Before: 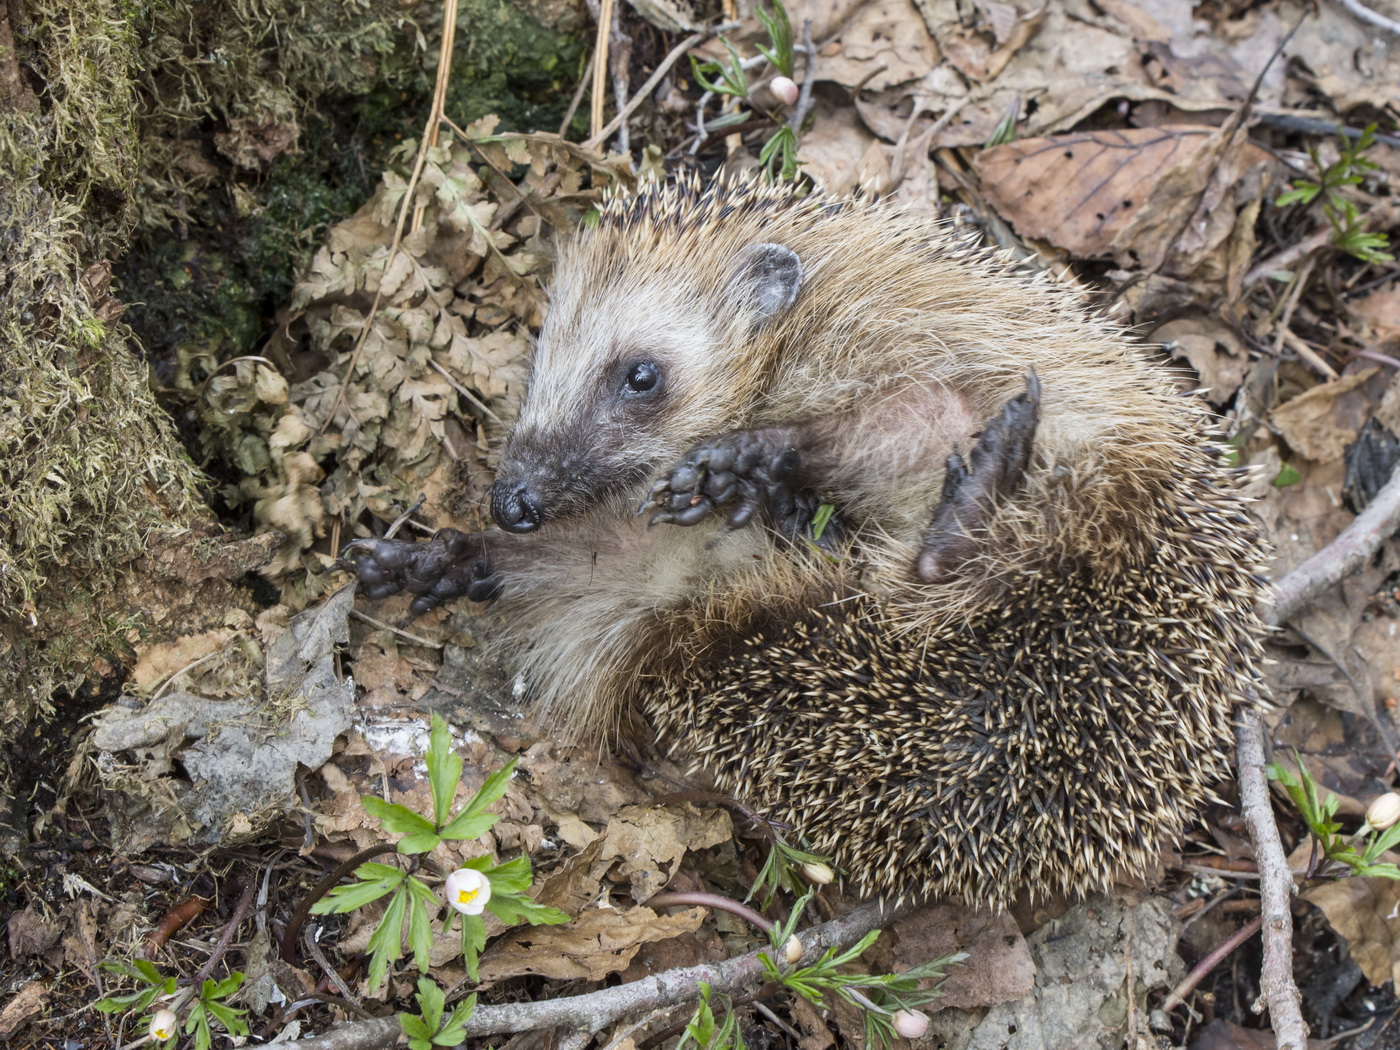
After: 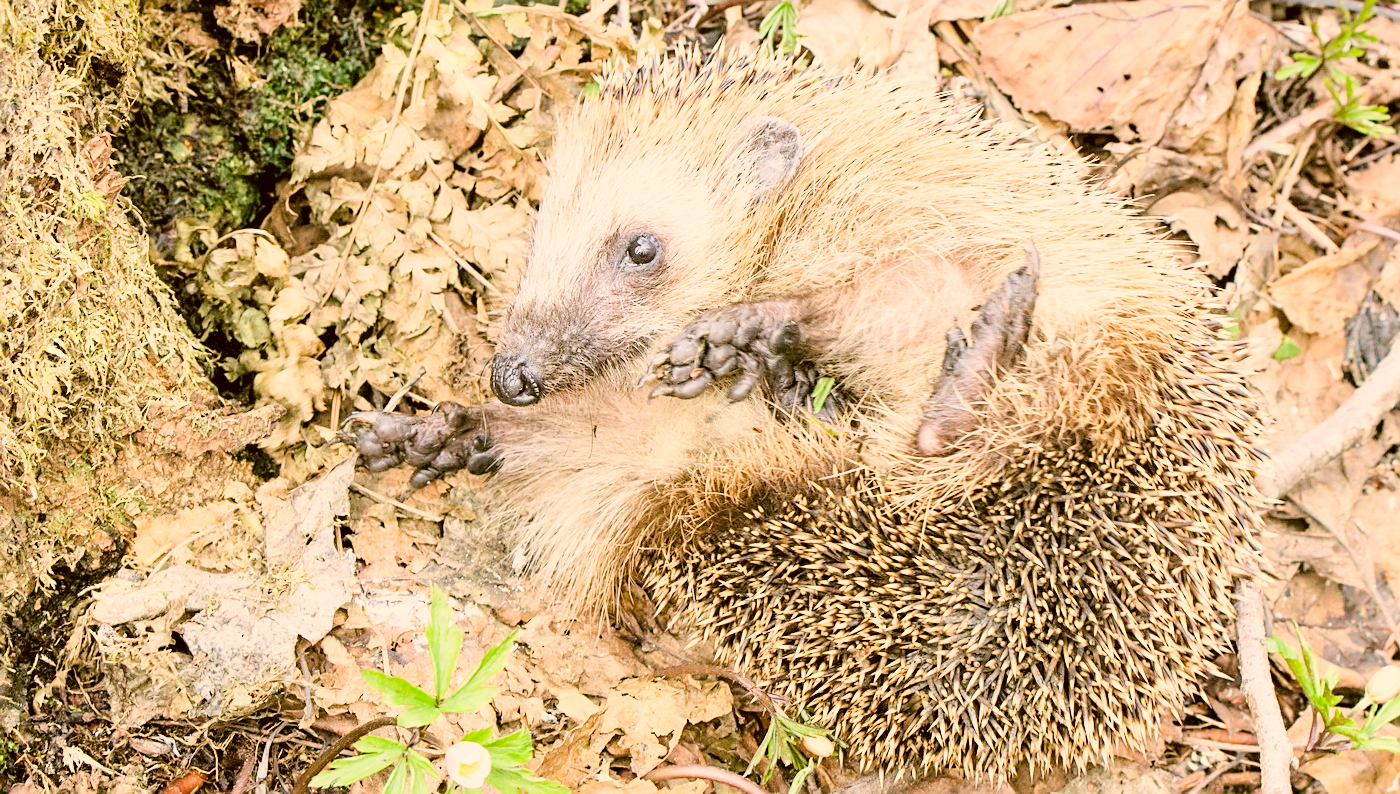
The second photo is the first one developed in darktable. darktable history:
exposure: black level correction 0, exposure 2.17 EV, compensate exposure bias true, compensate highlight preservation false
color correction: highlights a* 8.6, highlights b* 14.93, shadows a* -0.464, shadows b* 25.97
crop and rotate: top 12.168%, bottom 12.198%
sharpen: on, module defaults
tone equalizer: -8 EV -0.443 EV, -7 EV -0.401 EV, -6 EV -0.362 EV, -5 EV -0.217 EV, -3 EV 0.254 EV, -2 EV 0.342 EV, -1 EV 0.407 EV, +0 EV 0.389 EV
filmic rgb: black relative exposure -6.89 EV, white relative exposure 5.92 EV, hardness 2.7
contrast brightness saturation: contrast 0.078, saturation 0.02
